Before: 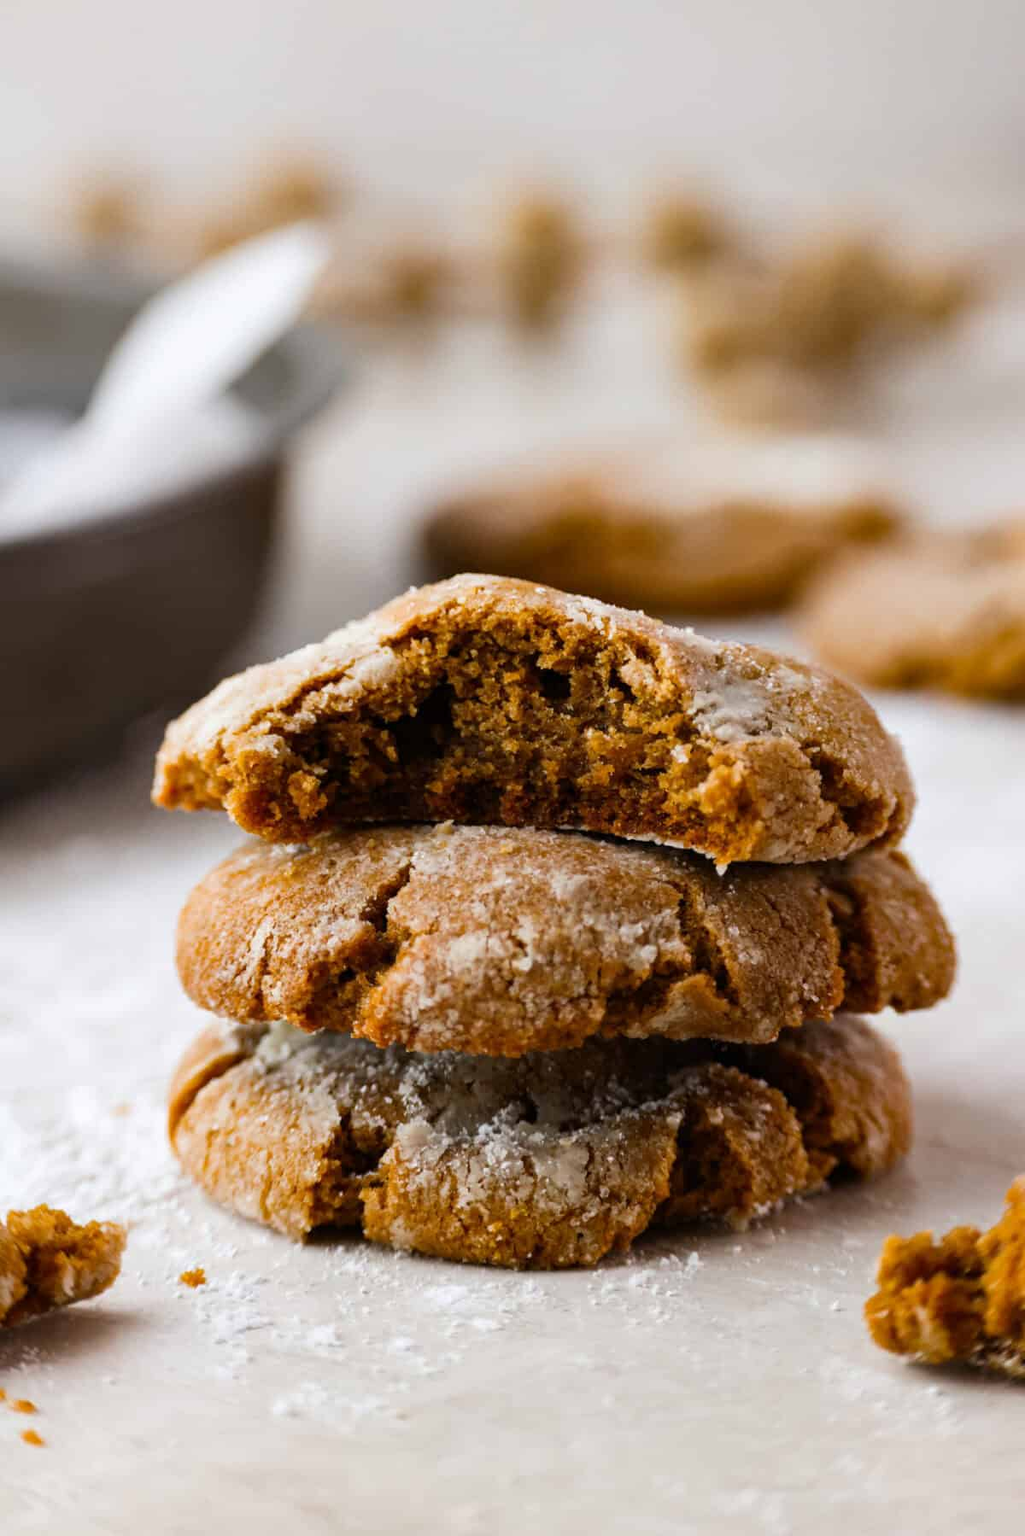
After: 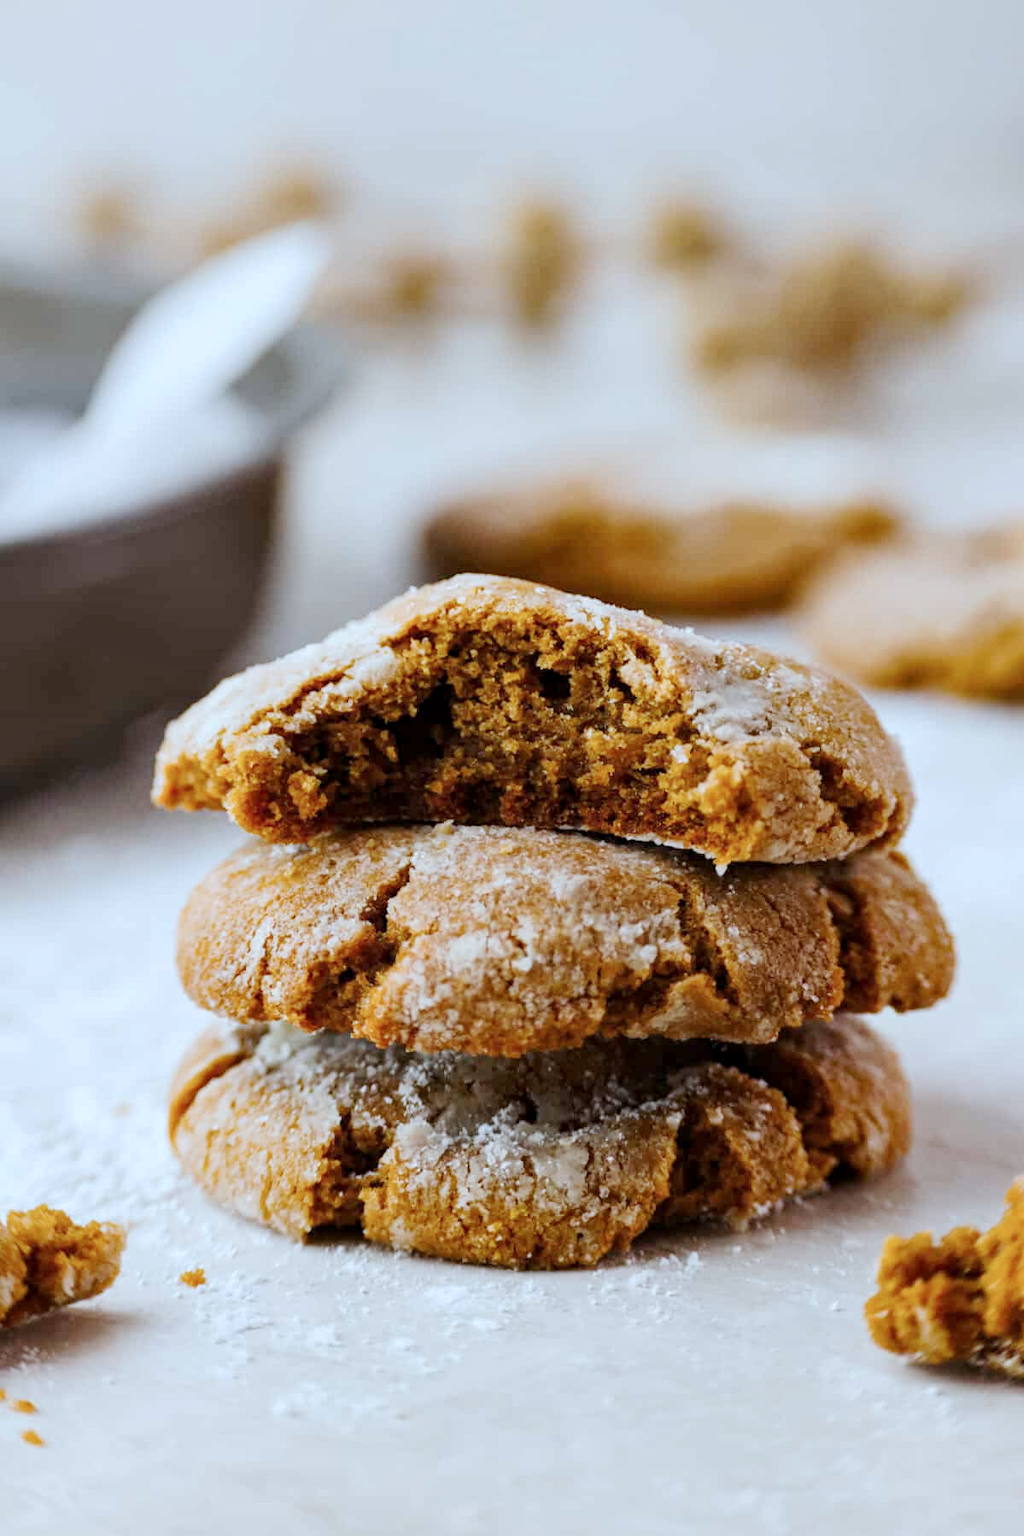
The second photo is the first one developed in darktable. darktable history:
local contrast: highlights 100%, shadows 100%, detail 120%, midtone range 0.2
base curve: curves: ch0 [(0, 0) (0.158, 0.273) (0.879, 0.895) (1, 1)], preserve colors none
exposure: exposure -0.177 EV, compensate highlight preservation false
color correction: highlights a* -4.18, highlights b* -10.81
